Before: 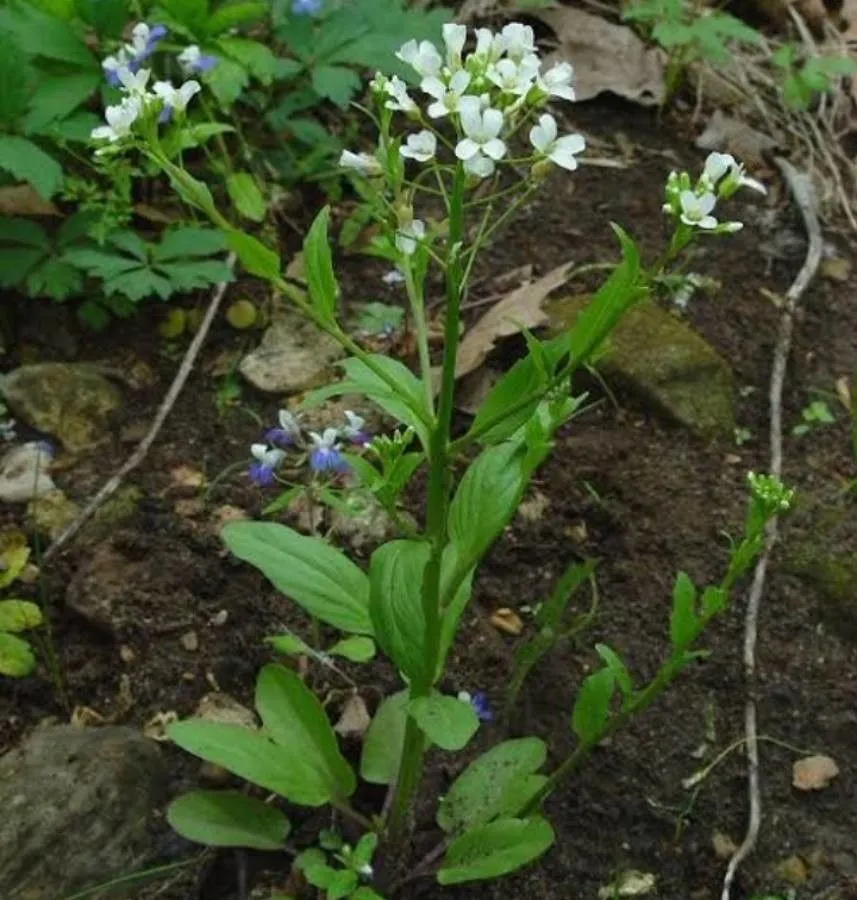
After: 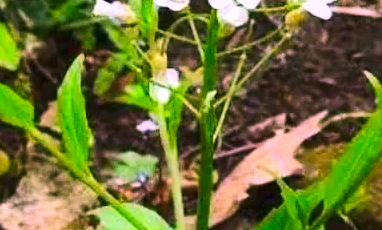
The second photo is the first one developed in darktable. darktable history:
tone curve: curves: ch0 [(0, 0) (0.288, 0.201) (0.683, 0.793) (1, 1)], color space Lab, linked channels, preserve colors none
shadows and highlights: shadows 25.88, highlights -23.44
local contrast: mode bilateral grid, contrast 20, coarseness 50, detail 129%, midtone range 0.2
crop: left 28.706%, top 16.786%, right 26.711%, bottom 57.61%
exposure: exposure 0.774 EV, compensate highlight preservation false
color correction: highlights a* 19.28, highlights b* -11.98, saturation 1.69
